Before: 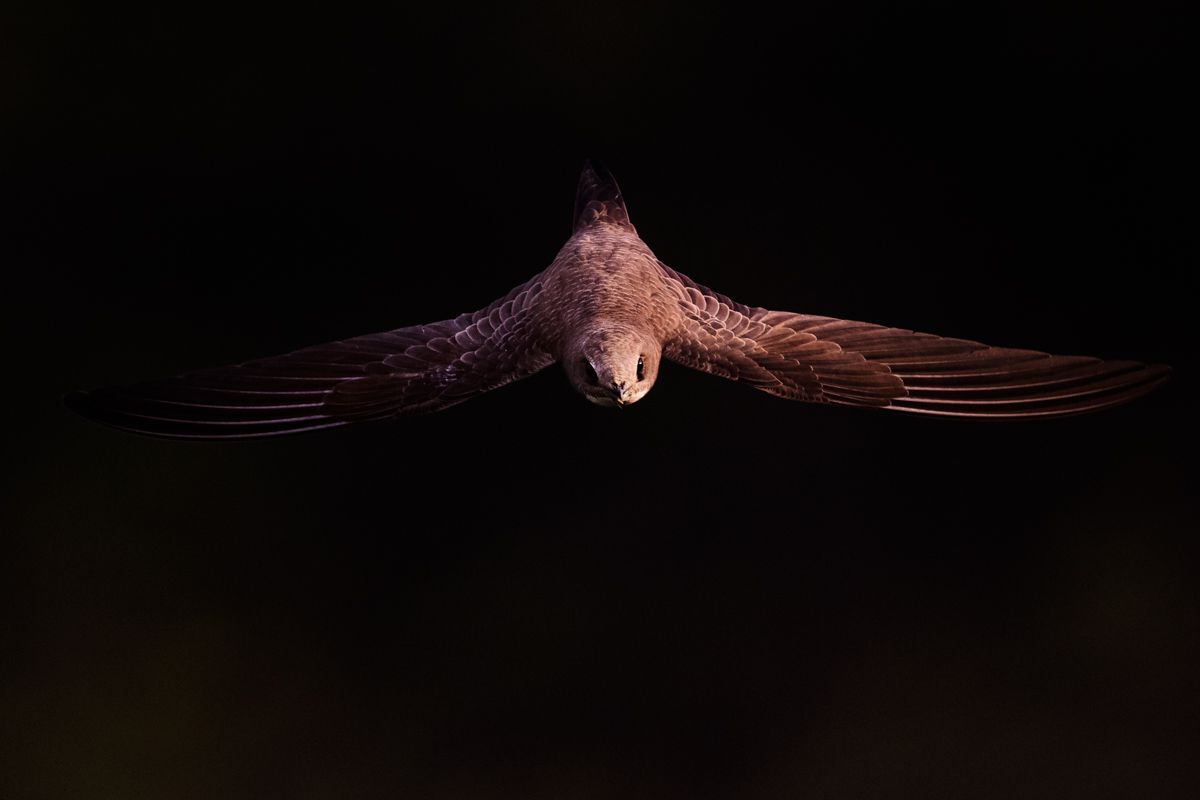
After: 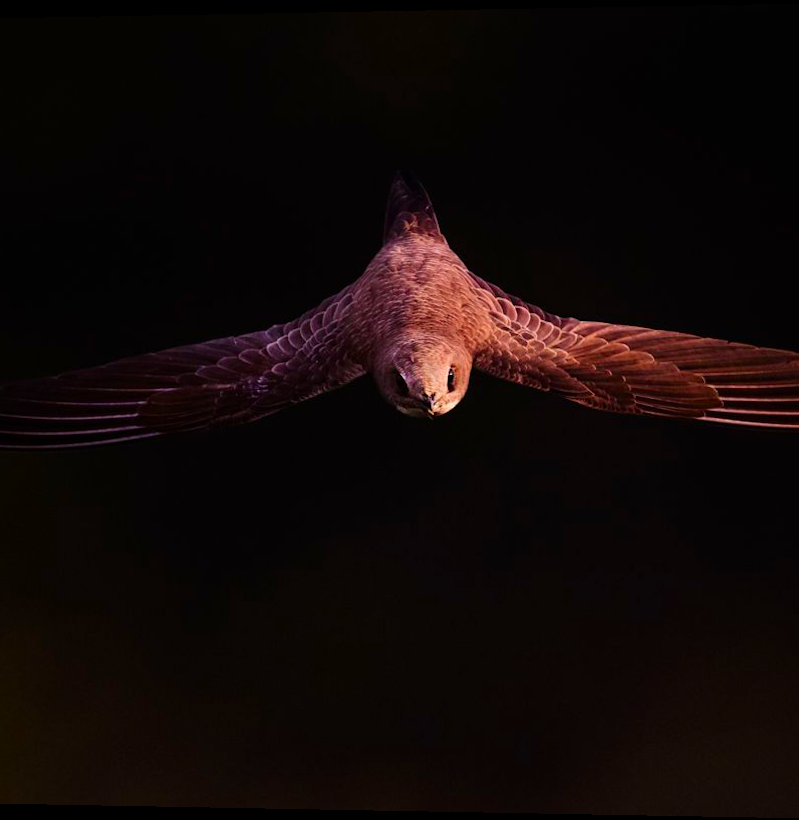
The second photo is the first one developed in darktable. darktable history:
rotate and perspective: lens shift (horizontal) -0.055, automatic cropping off
crop and rotate: left 14.436%, right 18.898%
contrast brightness saturation: saturation 0.5
